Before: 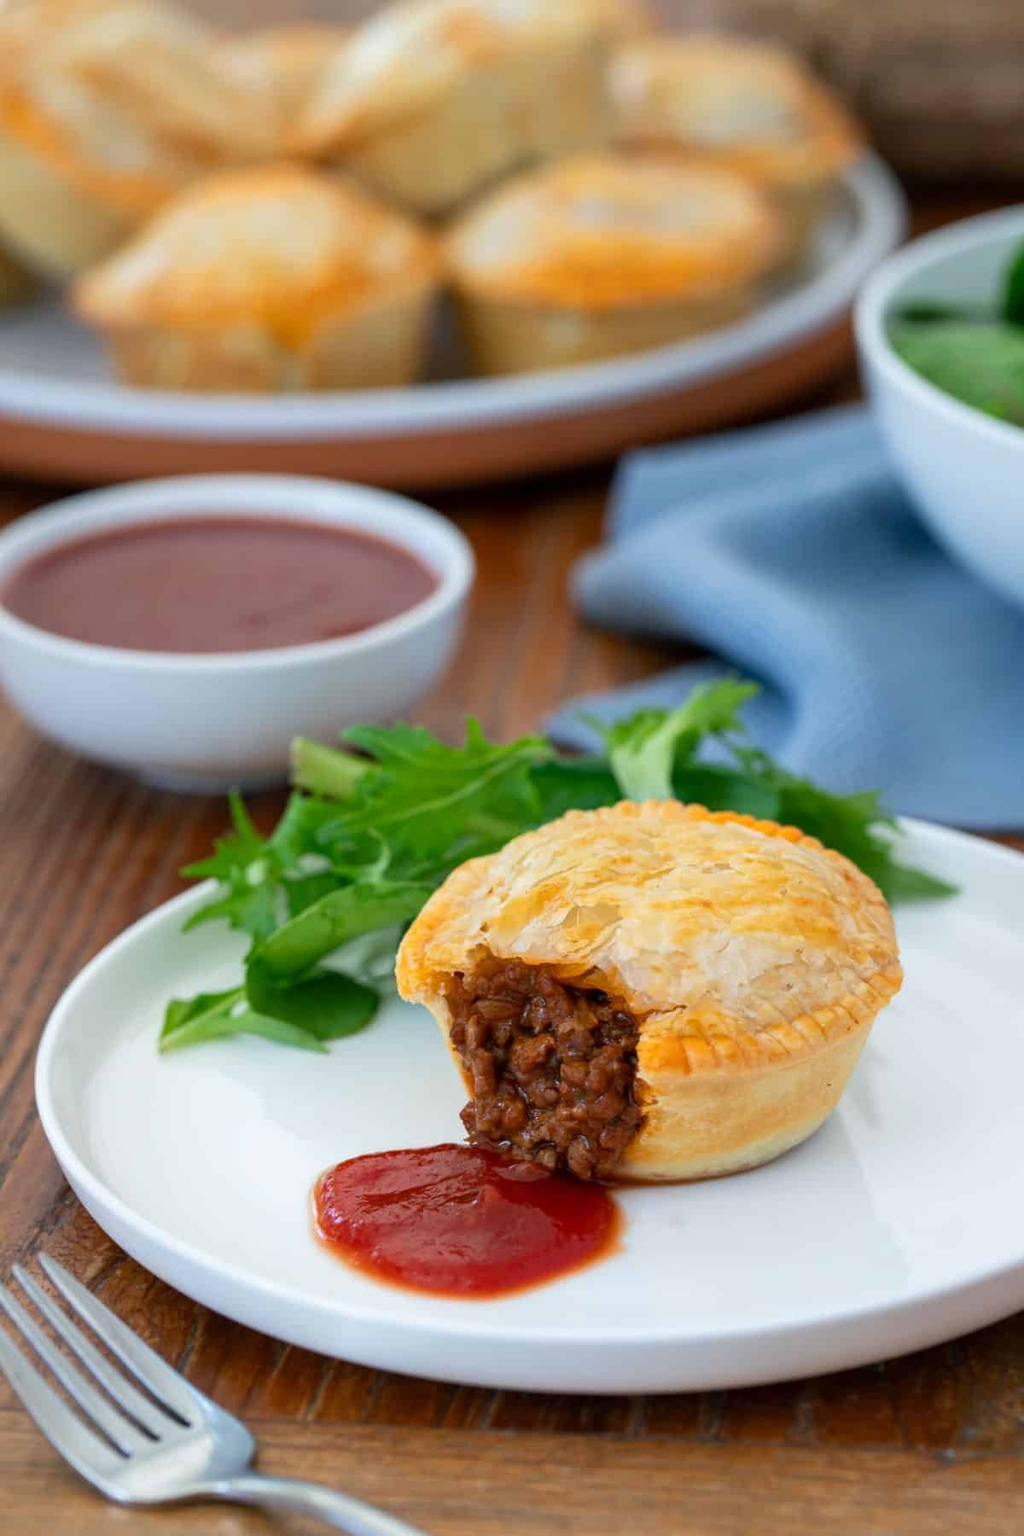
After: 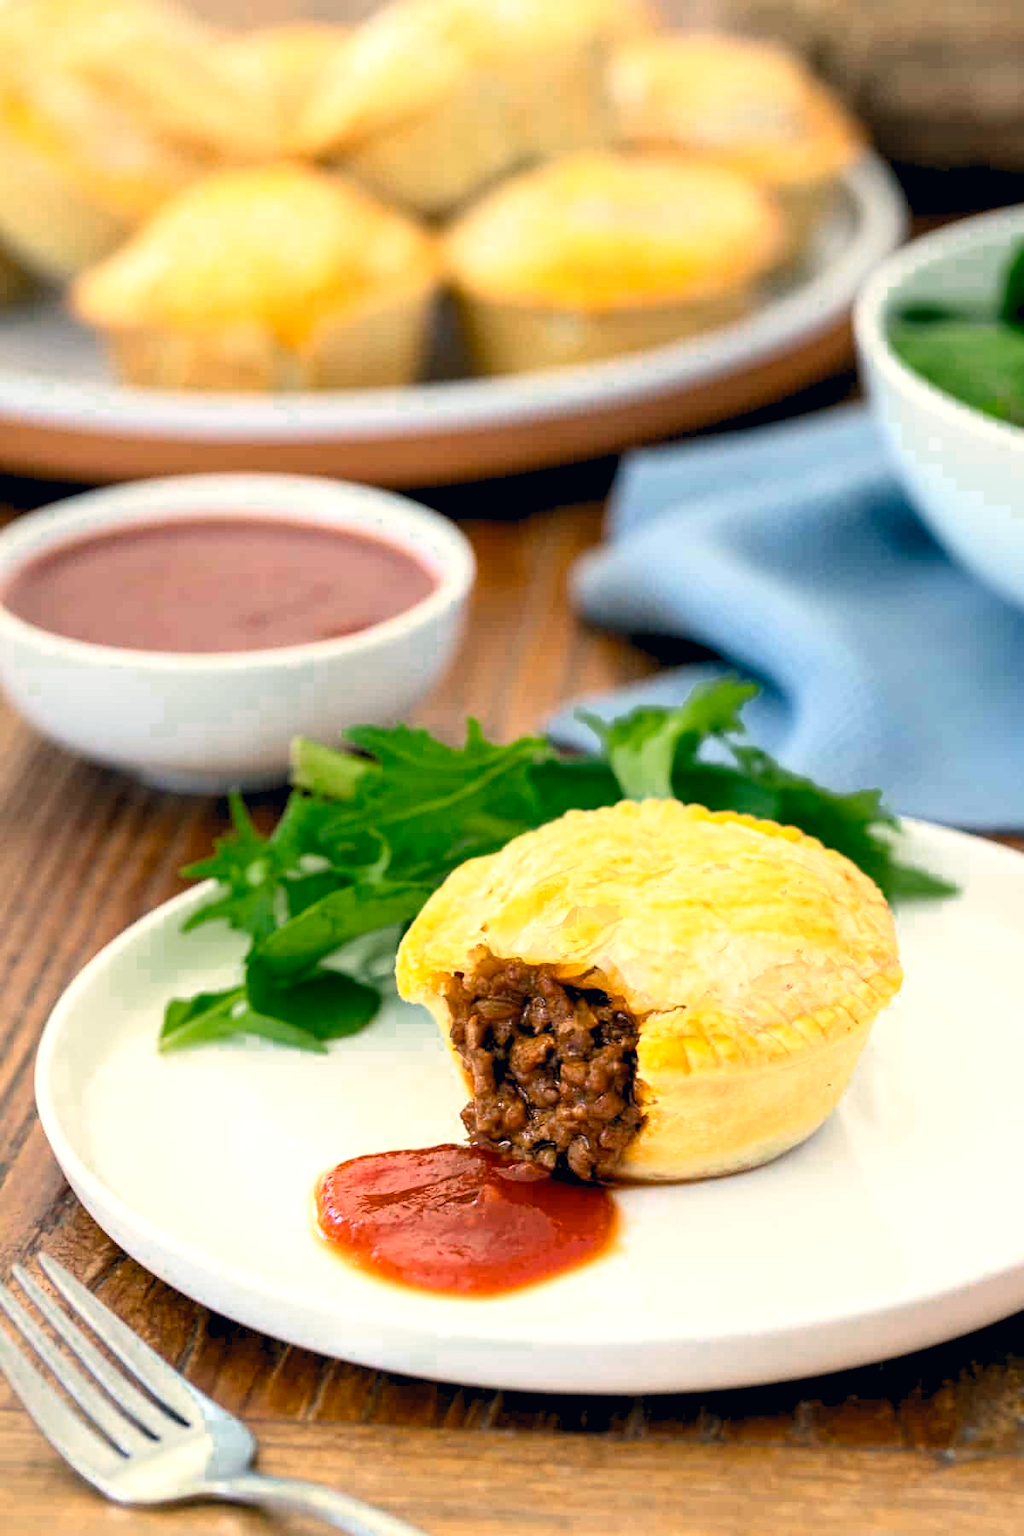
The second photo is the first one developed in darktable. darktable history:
contrast brightness saturation: contrast 0.2, brightness 0.15, saturation 0.14
white balance: red 1.122, green 1.093
color correction: highlights a* 5.38, highlights b* 5.3, shadows a* -4.26, shadows b* -5.11
exposure: black level correction -0.014, exposure -0.193 EV, compensate highlight preservation false
levels: levels [0.073, 0.497, 0.972]
tone curve: color space Lab, linked channels, preserve colors none
color zones: curves: ch0 [(0, 0.558) (0.143, 0.548) (0.286, 0.447) (0.429, 0.259) (0.571, 0.5) (0.714, 0.5) (0.857, 0.593) (1, 0.558)]; ch1 [(0, 0.543) (0.01, 0.544) (0.12, 0.492) (0.248, 0.458) (0.5, 0.534) (0.748, 0.5) (0.99, 0.469) (1, 0.543)]; ch2 [(0, 0.507) (0.143, 0.522) (0.286, 0.505) (0.429, 0.5) (0.571, 0.5) (0.714, 0.5) (0.857, 0.5) (1, 0.507)]
base curve: curves: ch0 [(0.017, 0) (0.425, 0.441) (0.844, 0.933) (1, 1)], preserve colors none
